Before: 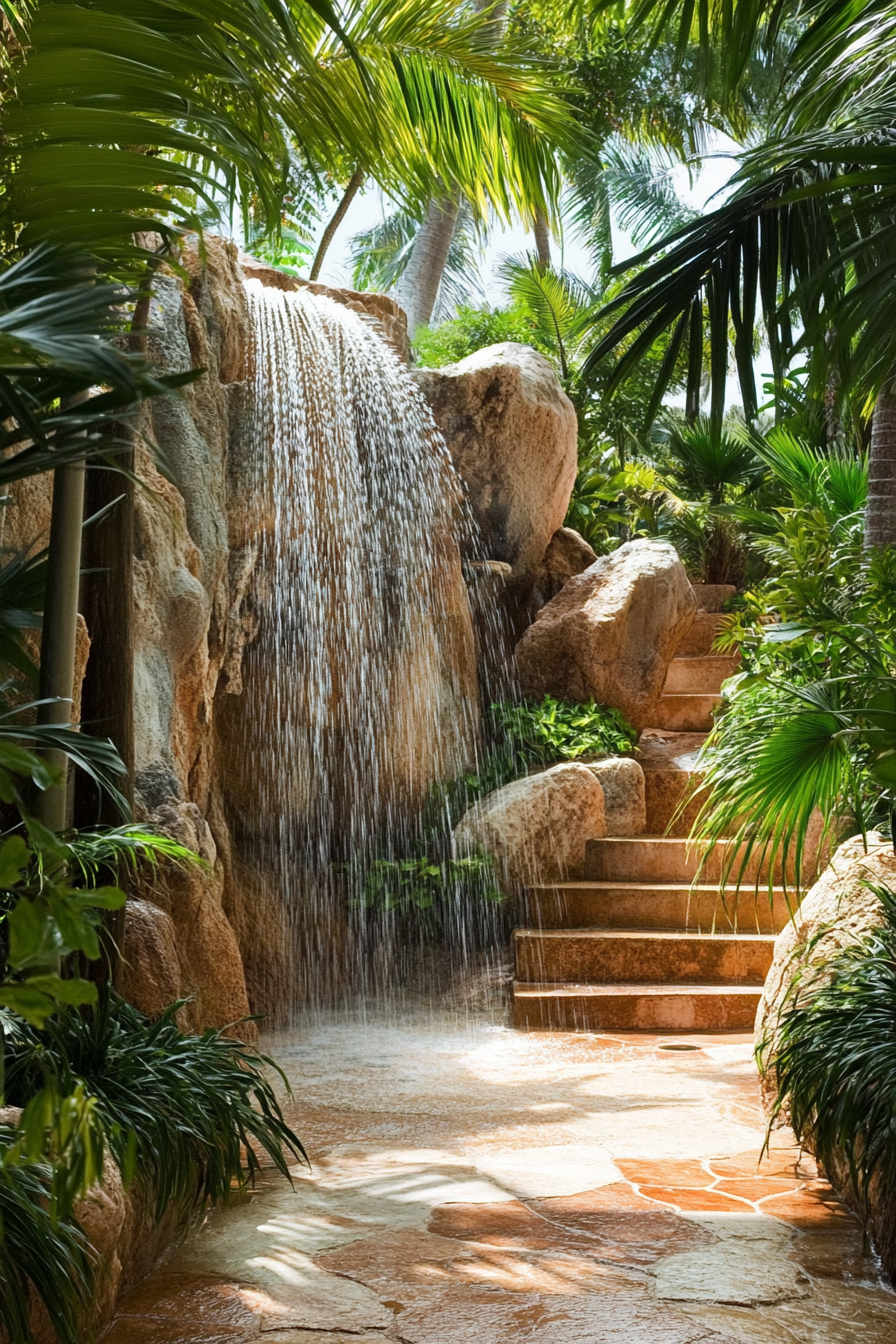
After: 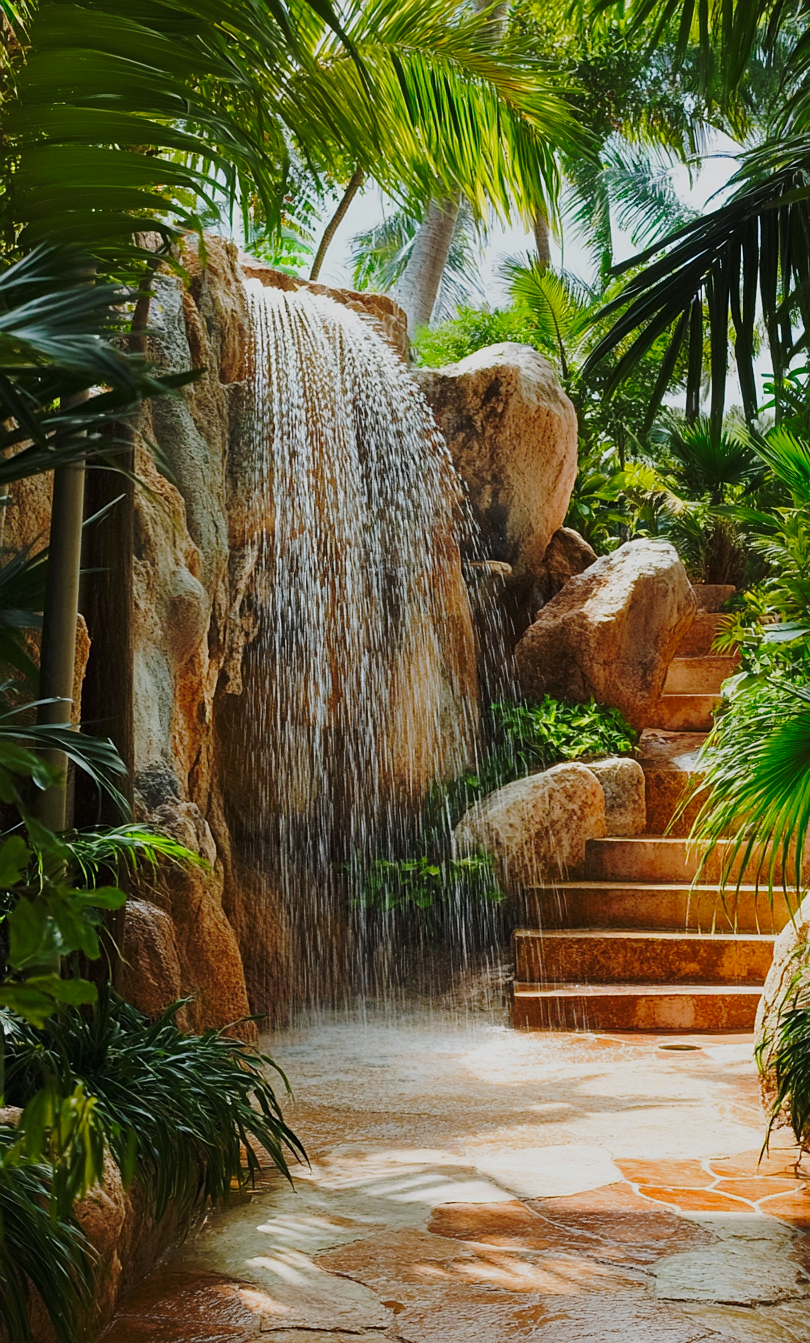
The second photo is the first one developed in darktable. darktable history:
crop: right 9.503%, bottom 0.05%
base curve: curves: ch0 [(0, 0) (0.073, 0.04) (0.157, 0.139) (0.492, 0.492) (0.758, 0.758) (1, 1)], preserve colors none
color balance rgb: perceptual saturation grading › global saturation 0.535%, perceptual saturation grading › mid-tones 11.136%, contrast -20.577%
sharpen: radius 1.437, amount 0.394, threshold 1.732
